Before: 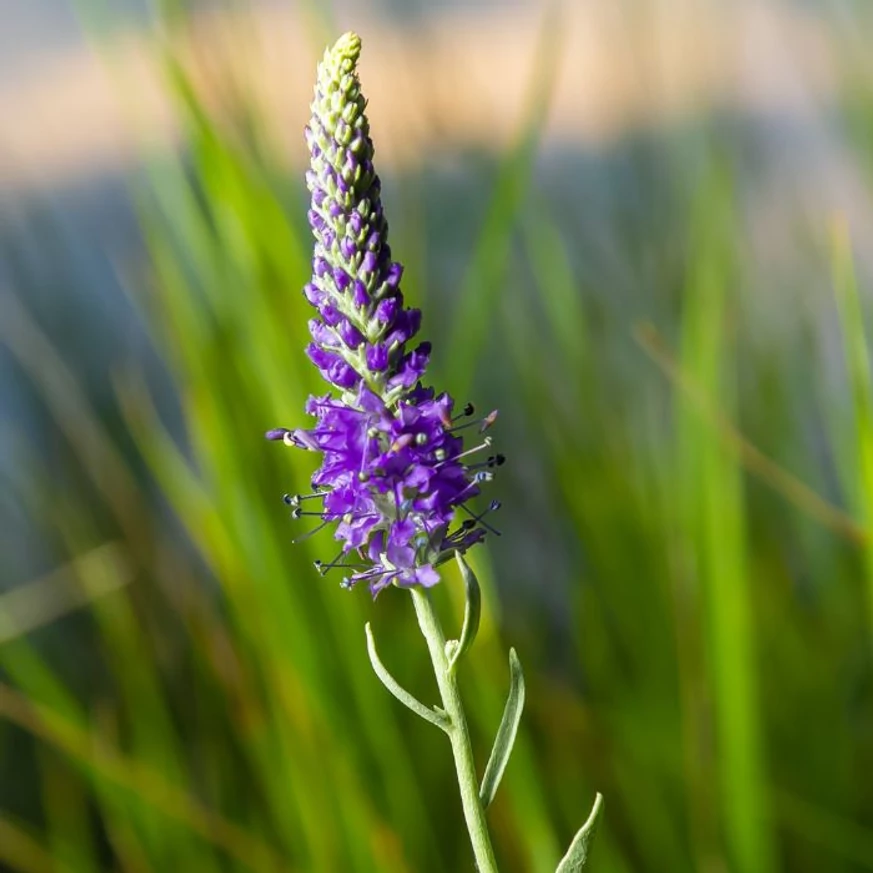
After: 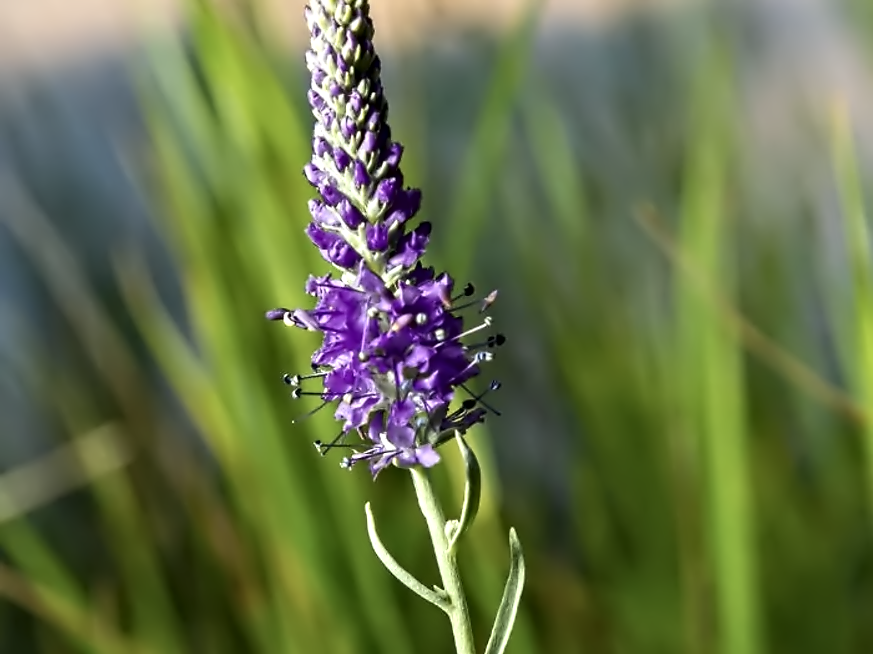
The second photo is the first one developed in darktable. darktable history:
contrast brightness saturation: contrast 0.11, saturation -0.17
crop: top 13.819%, bottom 11.169%
contrast equalizer: octaves 7, y [[0.5, 0.542, 0.583, 0.625, 0.667, 0.708], [0.5 ×6], [0.5 ×6], [0, 0.033, 0.067, 0.1, 0.133, 0.167], [0, 0.05, 0.1, 0.15, 0.2, 0.25]]
